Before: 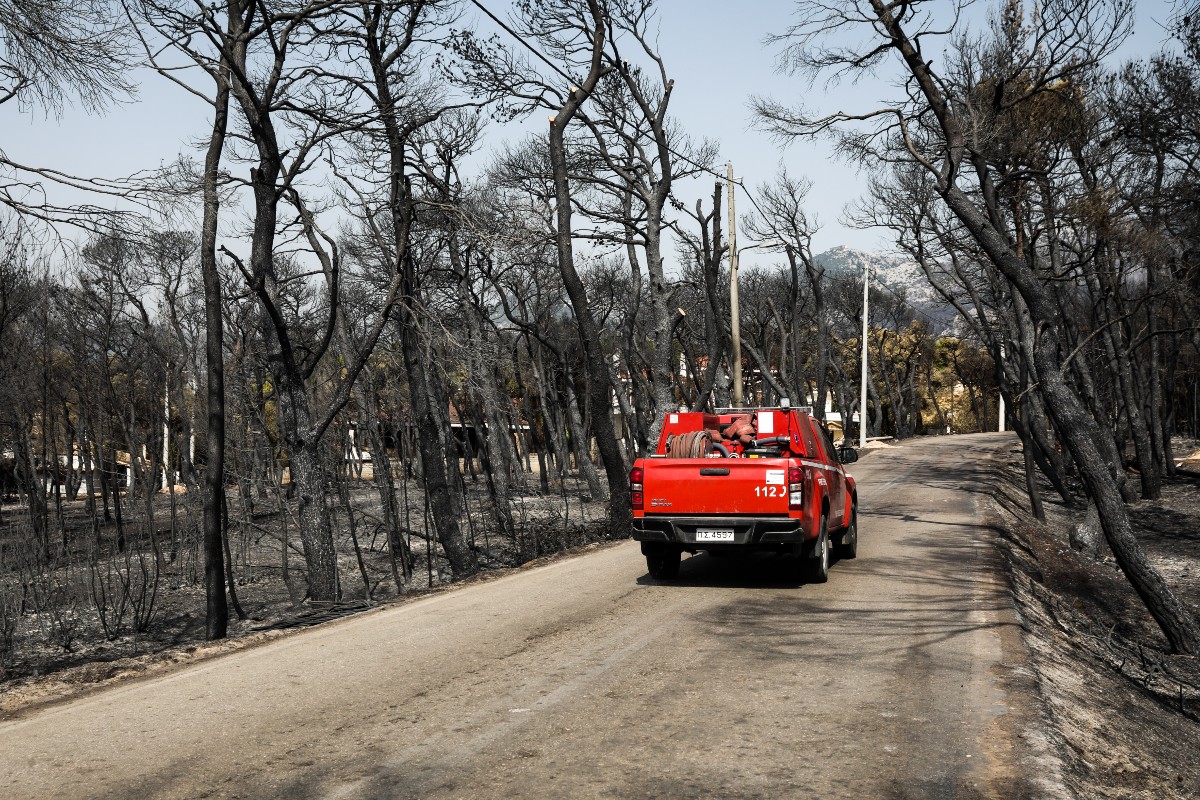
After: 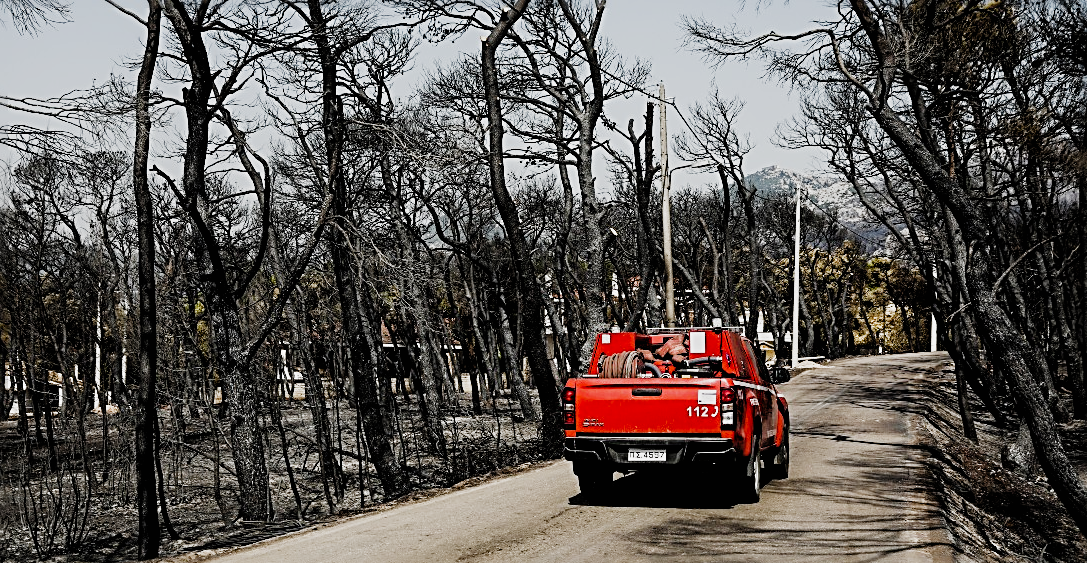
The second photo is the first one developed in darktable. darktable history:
filmic rgb: black relative exposure -5.08 EV, white relative exposure 3.97 EV, hardness 2.9, contrast 1.187, preserve chrominance no, color science v3 (2019), use custom middle-gray values true
crop: left 5.69%, top 10.094%, right 3.695%, bottom 19.44%
exposure: compensate exposure bias true, compensate highlight preservation false
sharpen: radius 2.841, amount 0.732
